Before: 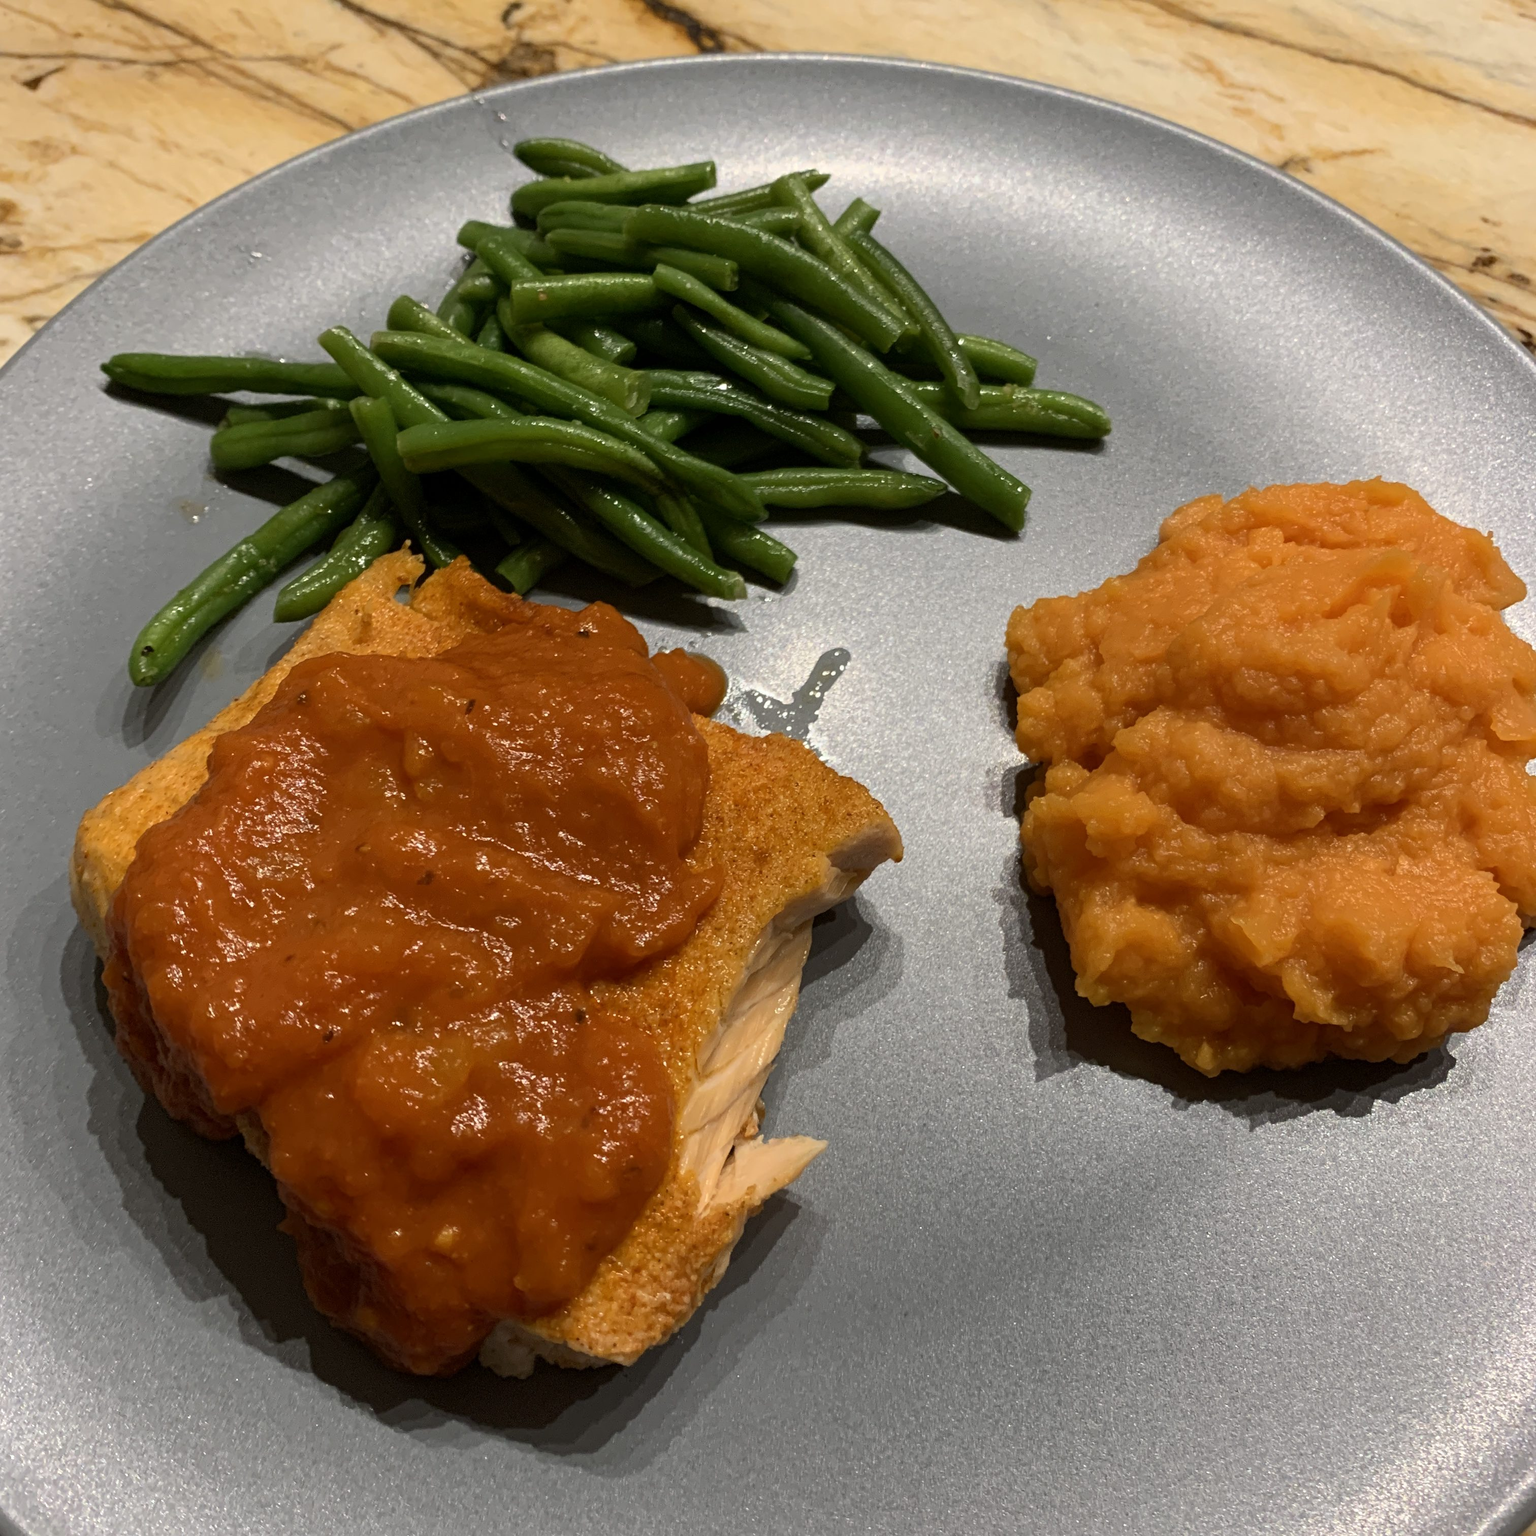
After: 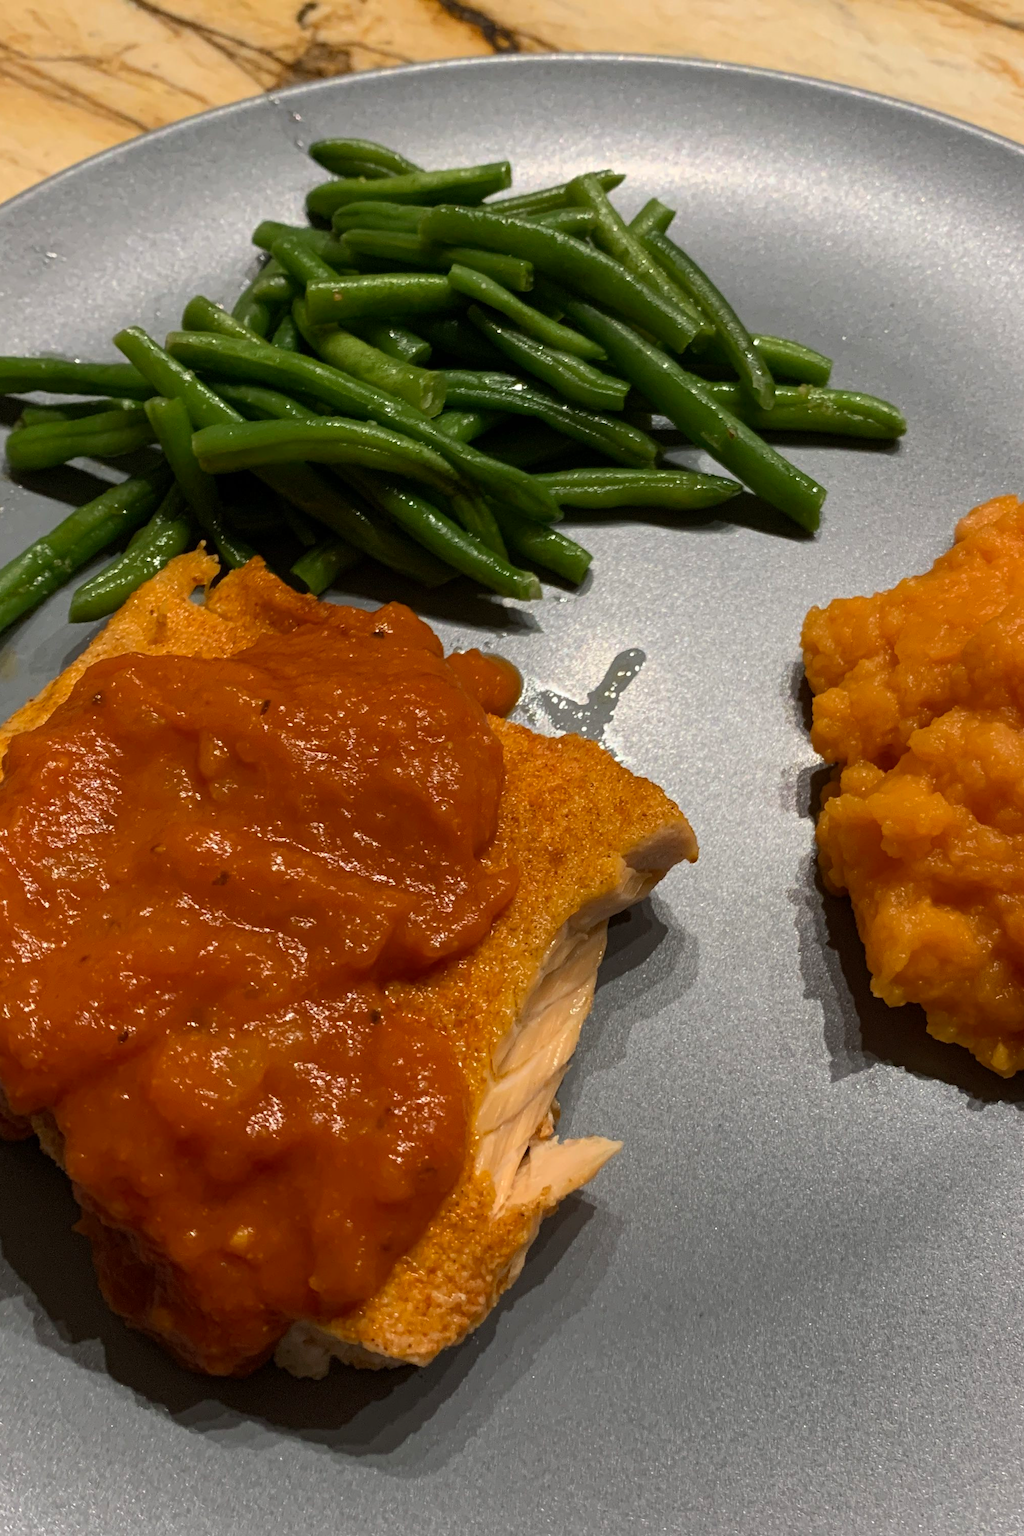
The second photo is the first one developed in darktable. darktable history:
crop and rotate: left 13.378%, right 19.898%
